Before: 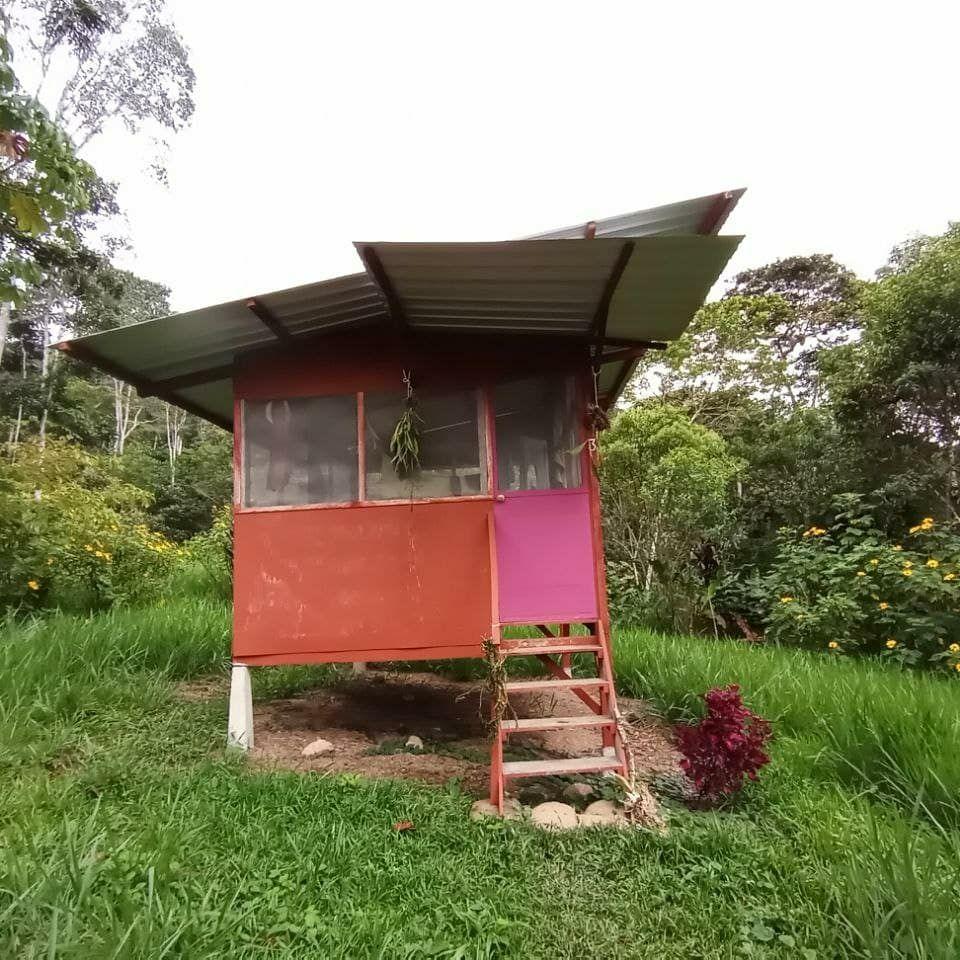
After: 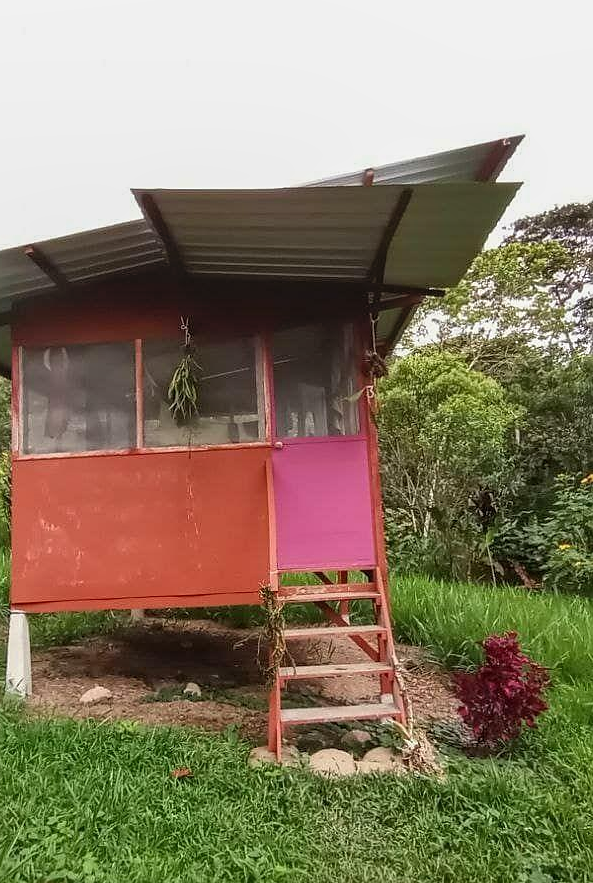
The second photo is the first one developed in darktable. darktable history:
crop and rotate: left 23.147%, top 5.62%, right 15.02%, bottom 2.333%
sharpen: radius 1.046
local contrast: detail 110%
shadows and highlights: shadows 43.64, white point adjustment -1.5, soften with gaussian
